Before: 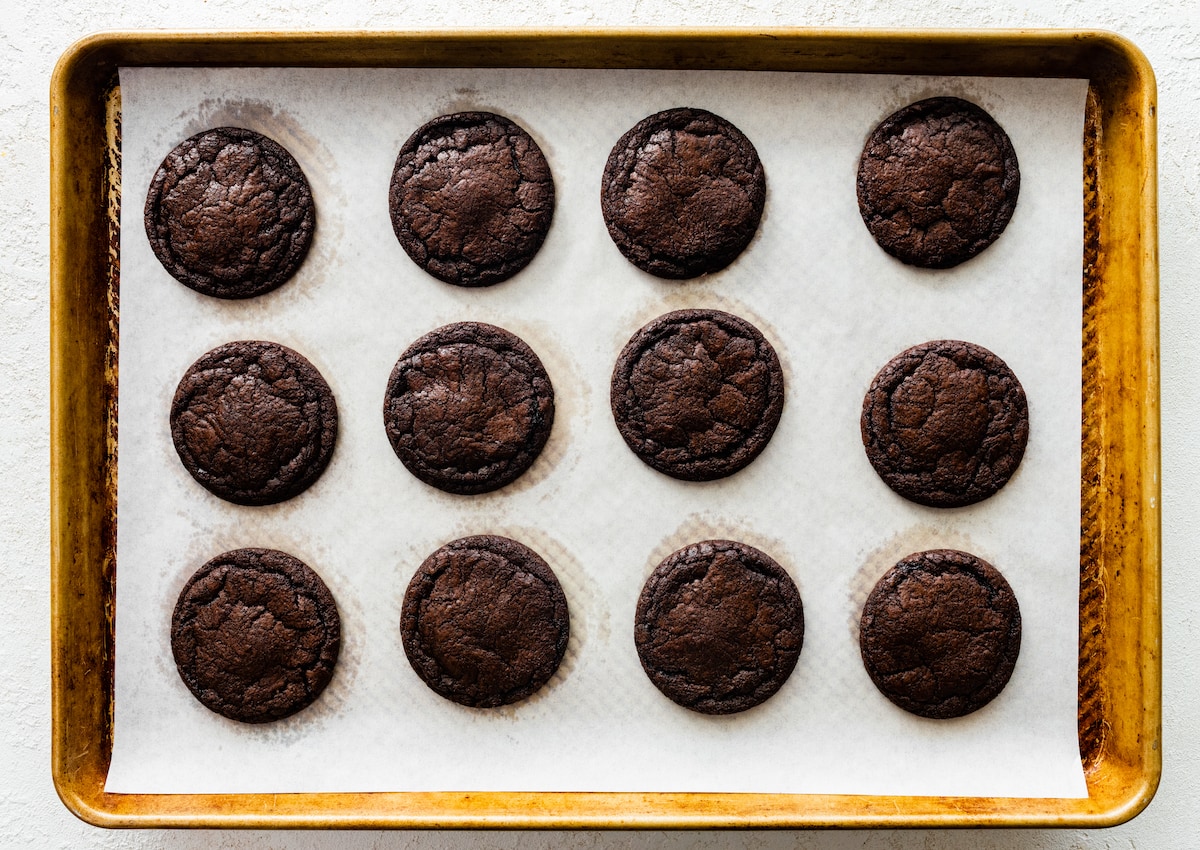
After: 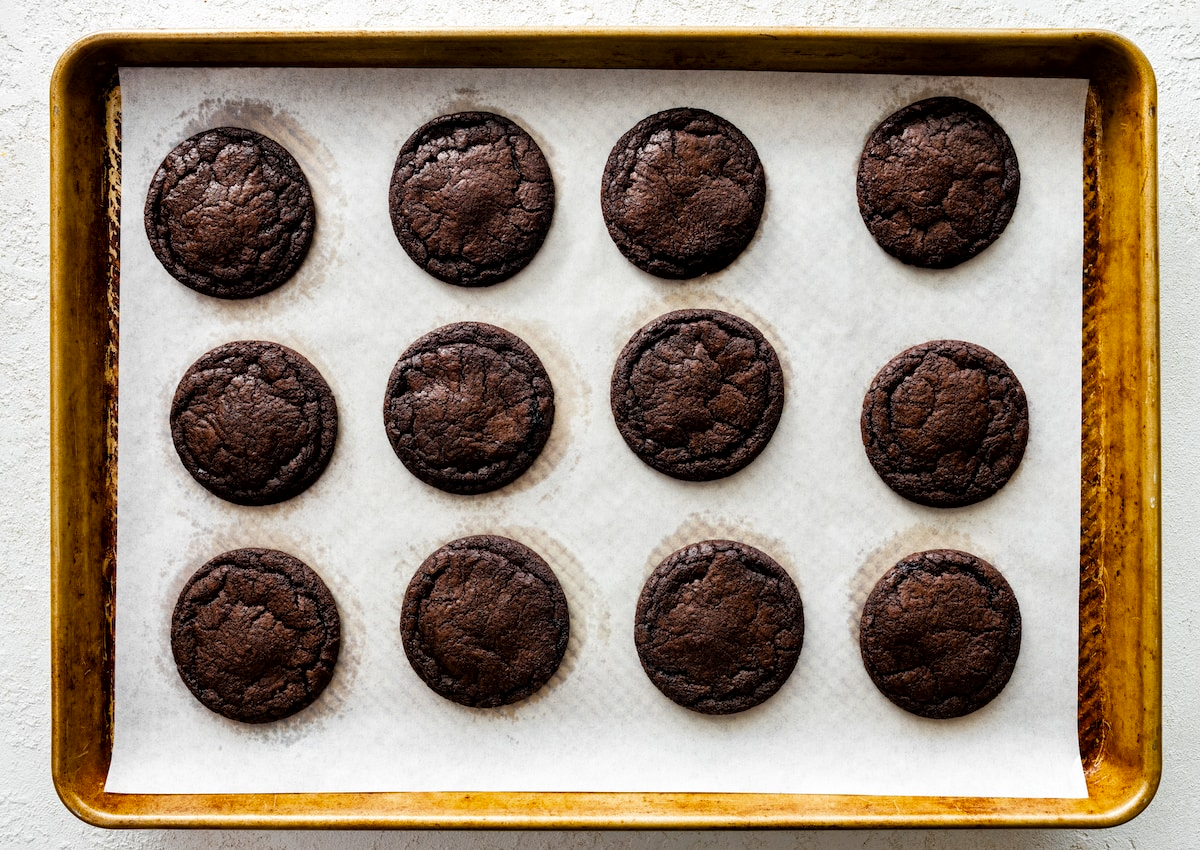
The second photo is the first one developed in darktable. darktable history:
local contrast: mode bilateral grid, contrast 19, coarseness 51, detail 141%, midtone range 0.2
shadows and highlights: shadows 4.86, soften with gaussian
